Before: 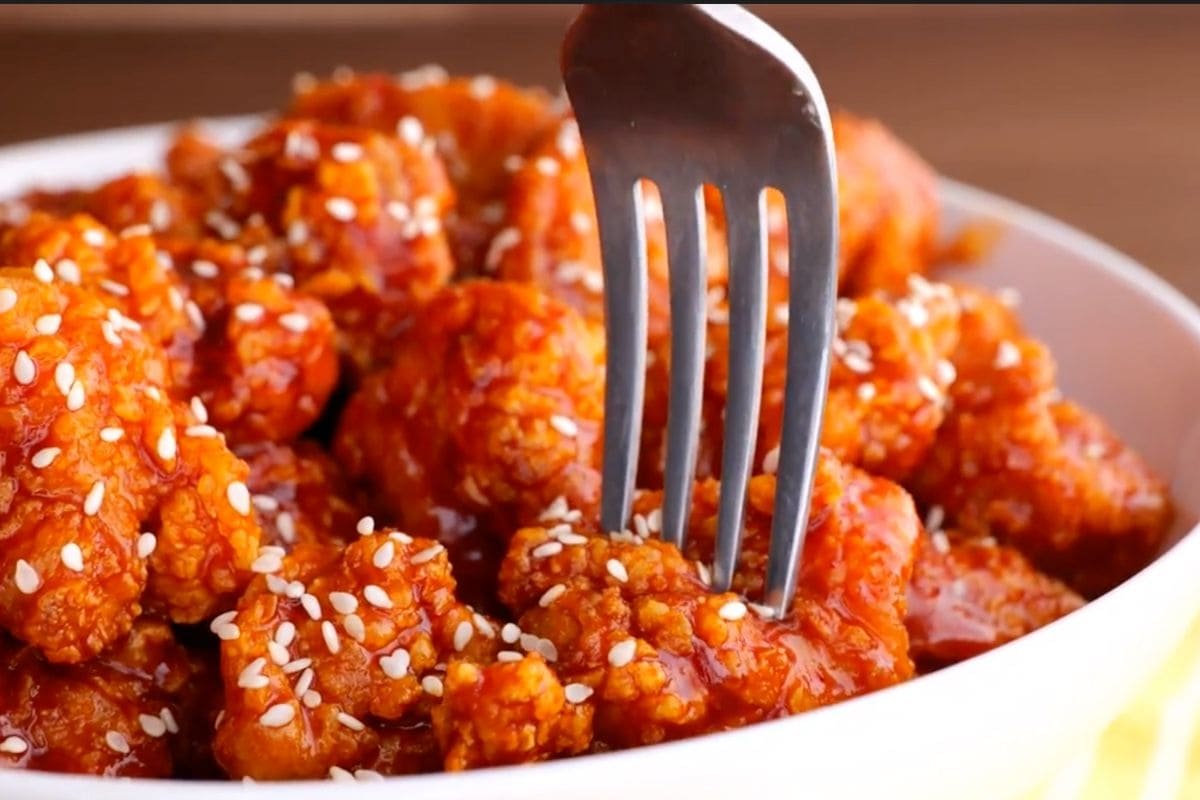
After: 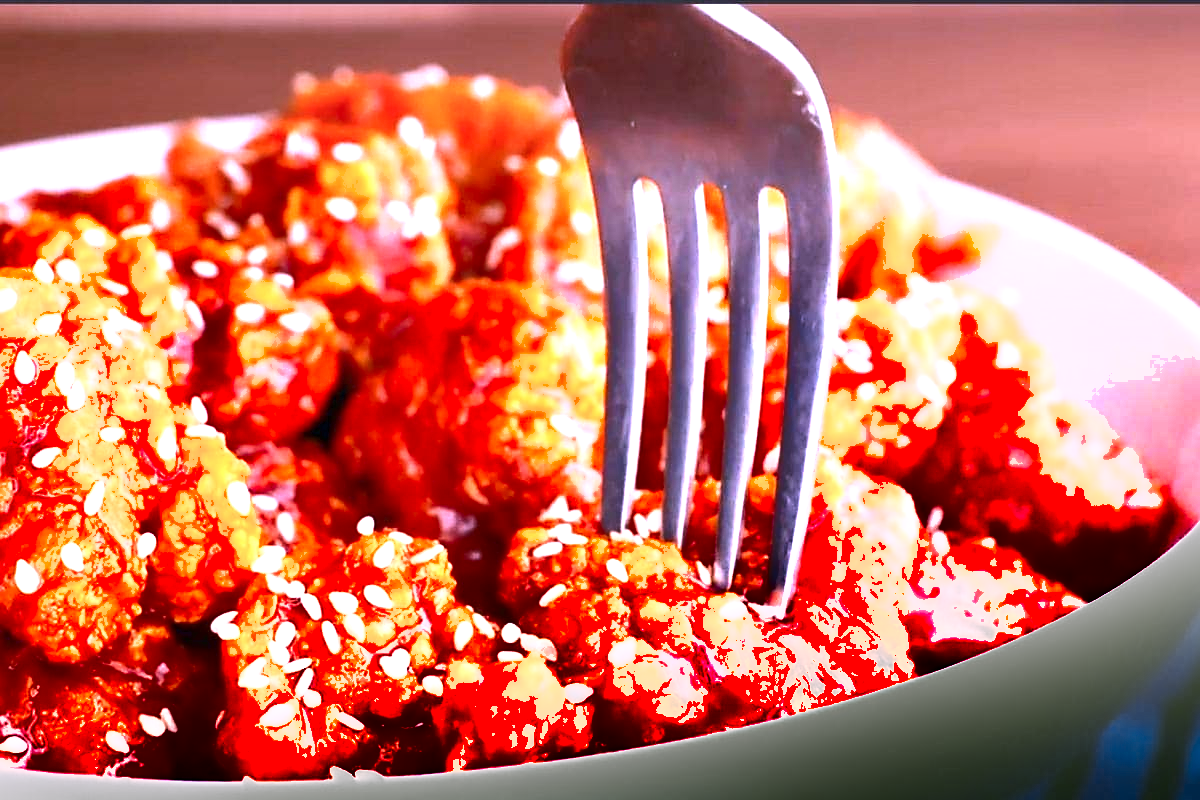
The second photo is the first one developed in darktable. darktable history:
exposure: exposure 2.003 EV, compensate highlight preservation false
haze removal: strength 0.4, distance 0.22, compatibility mode true, adaptive false
sharpen: radius 1.864, amount 0.398, threshold 1.271
graduated density: hue 238.83°, saturation 50%
shadows and highlights: soften with gaussian
white balance: red 1.066, blue 1.119
